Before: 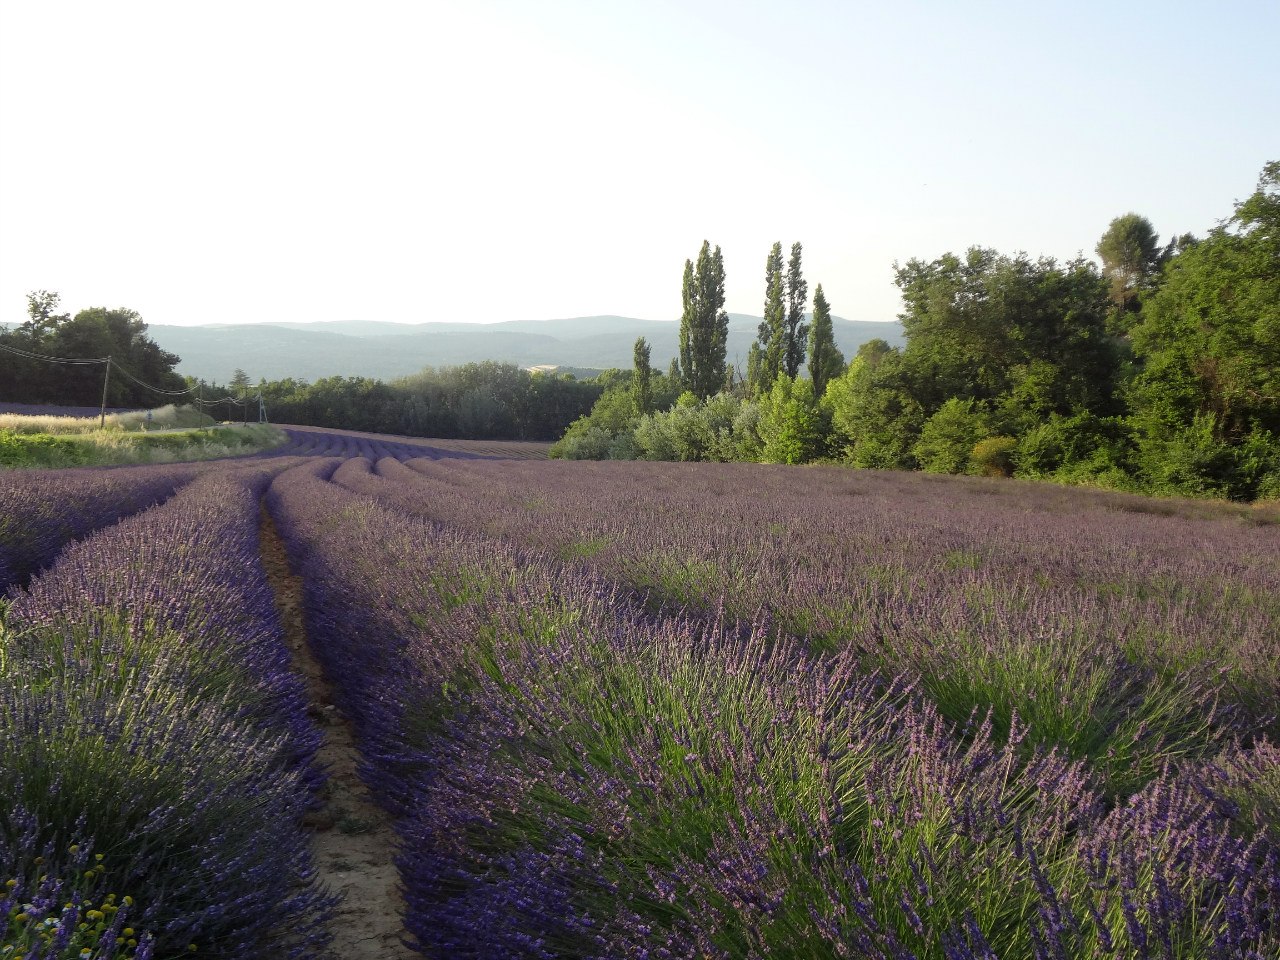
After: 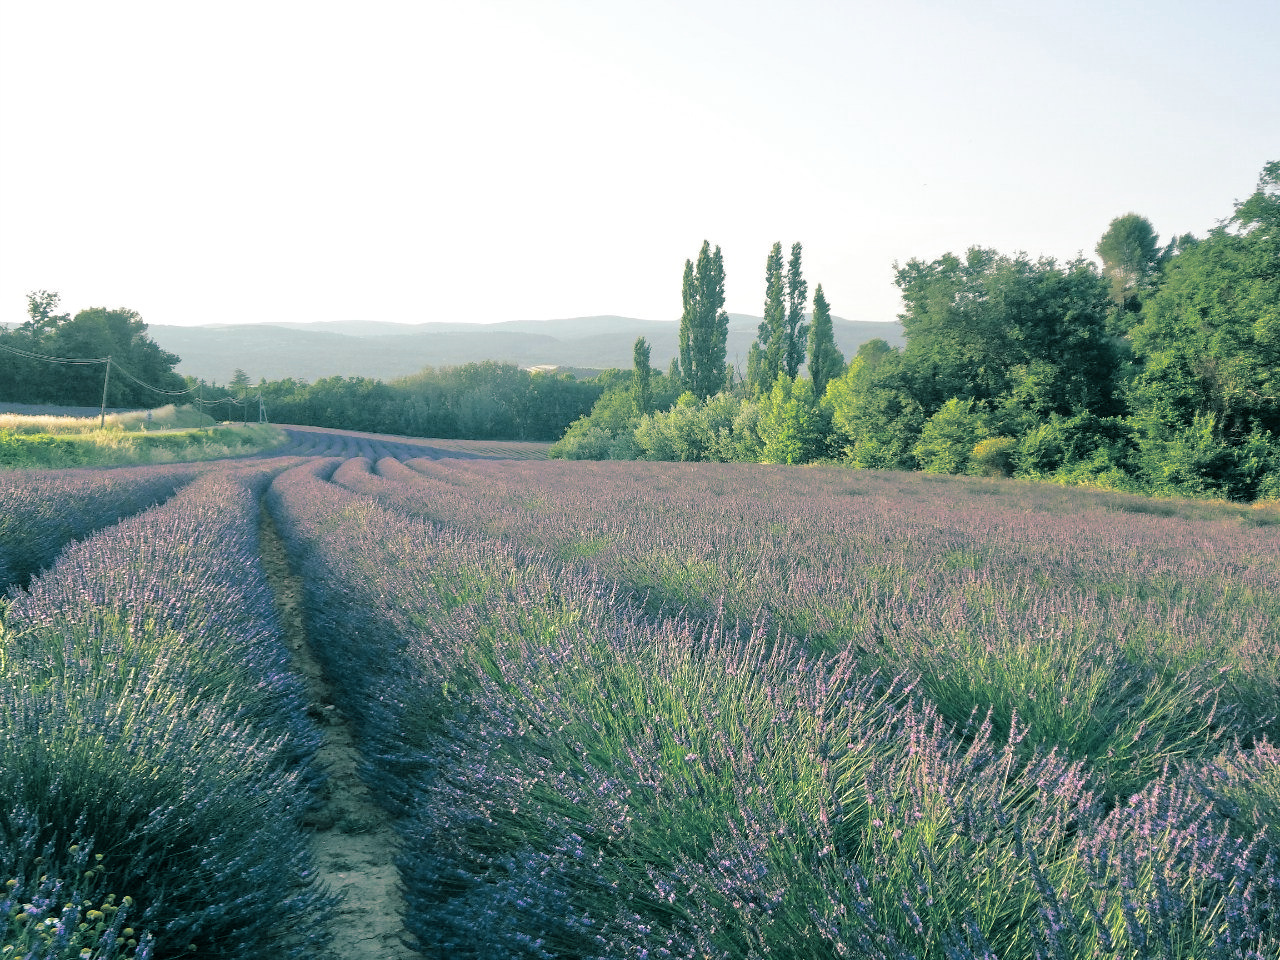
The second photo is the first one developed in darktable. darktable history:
split-toning: shadows › hue 183.6°, shadows › saturation 0.52, highlights › hue 0°, highlights › saturation 0
tone equalizer: -7 EV 0.15 EV, -6 EV 0.6 EV, -5 EV 1.15 EV, -4 EV 1.33 EV, -3 EV 1.15 EV, -2 EV 0.6 EV, -1 EV 0.15 EV, mask exposure compensation -0.5 EV
